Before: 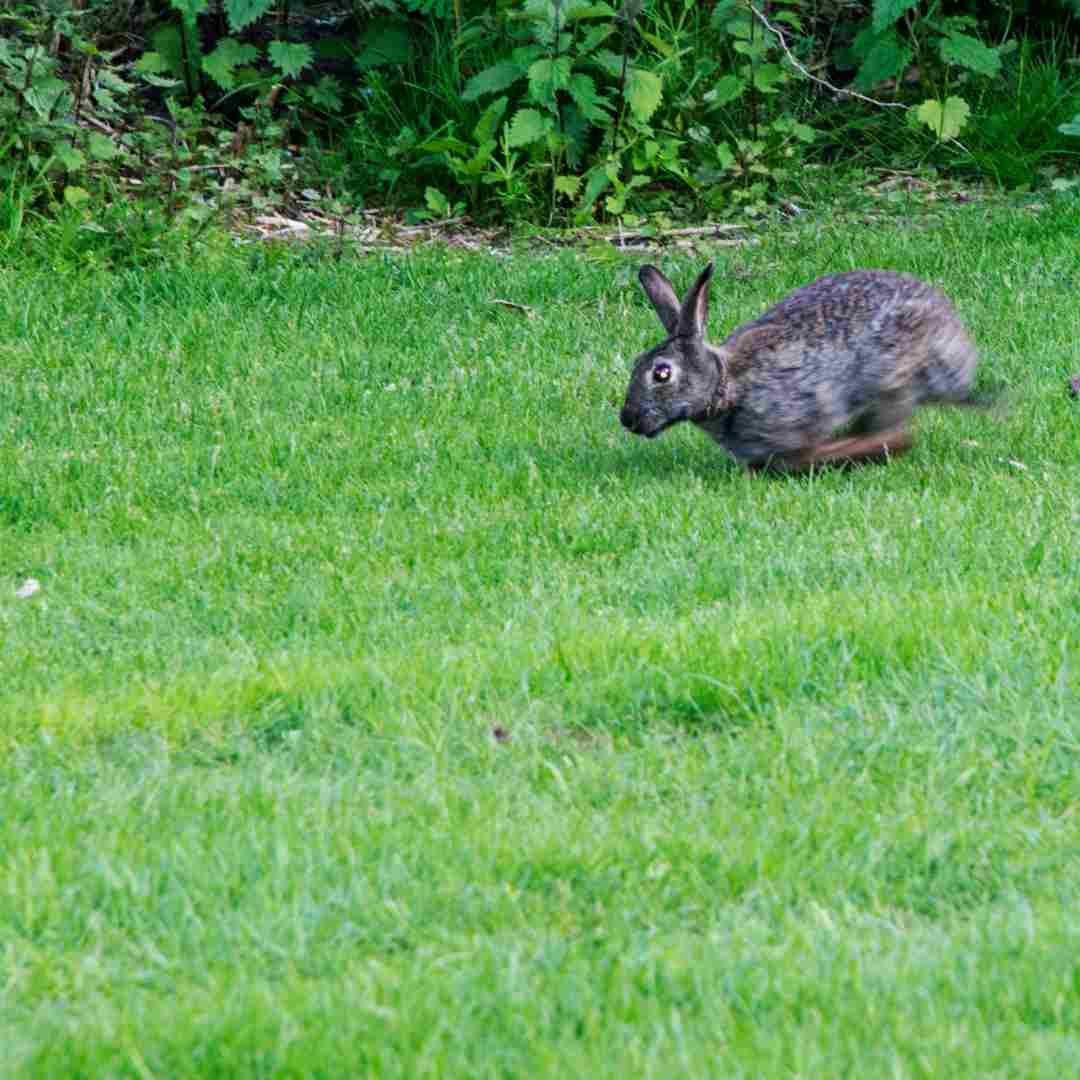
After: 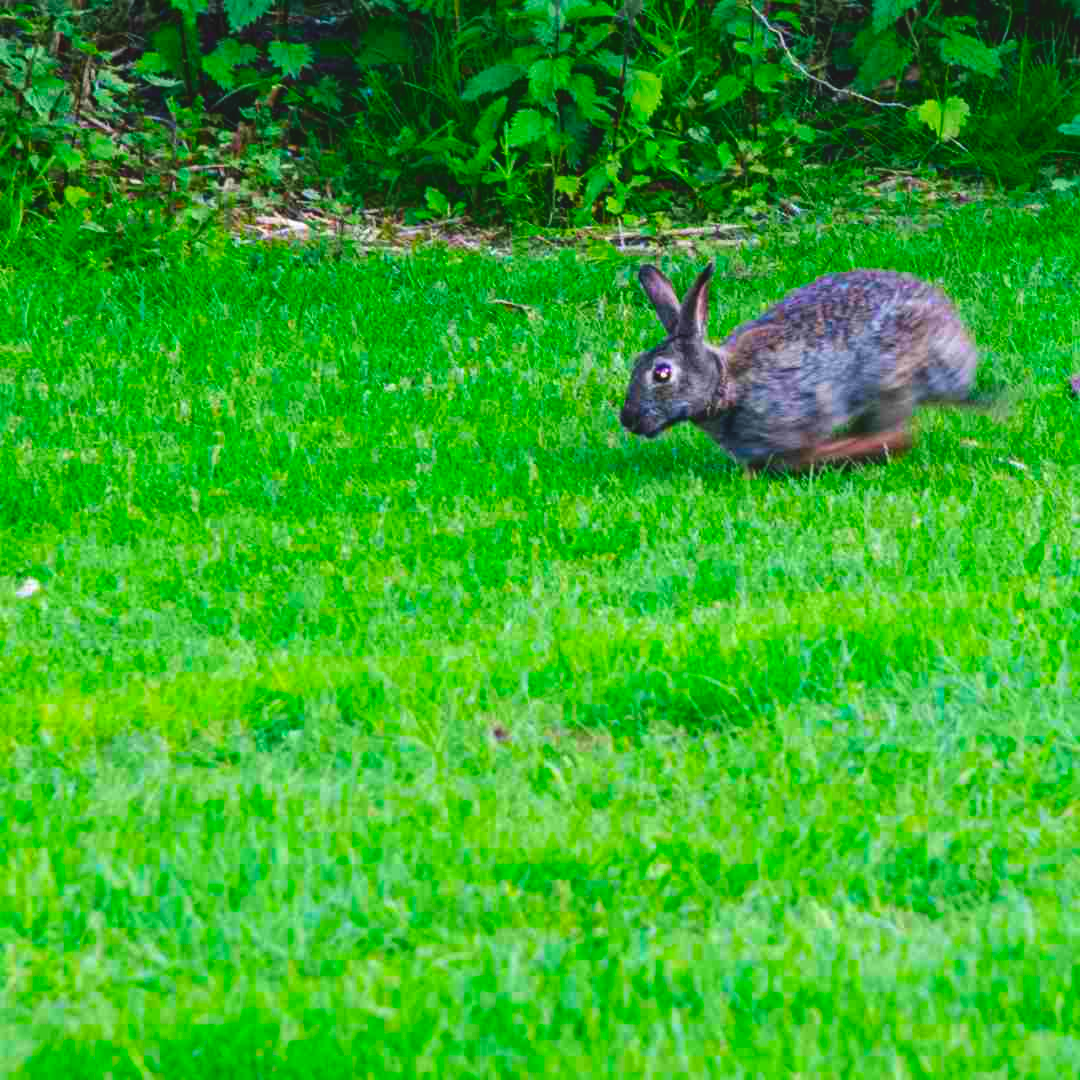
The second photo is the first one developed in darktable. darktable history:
exposure: black level correction -0.008, exposure 0.069 EV, compensate exposure bias true, compensate highlight preservation false
tone equalizer: on, module defaults
color correction: highlights b* 0.055, saturation 1.77
